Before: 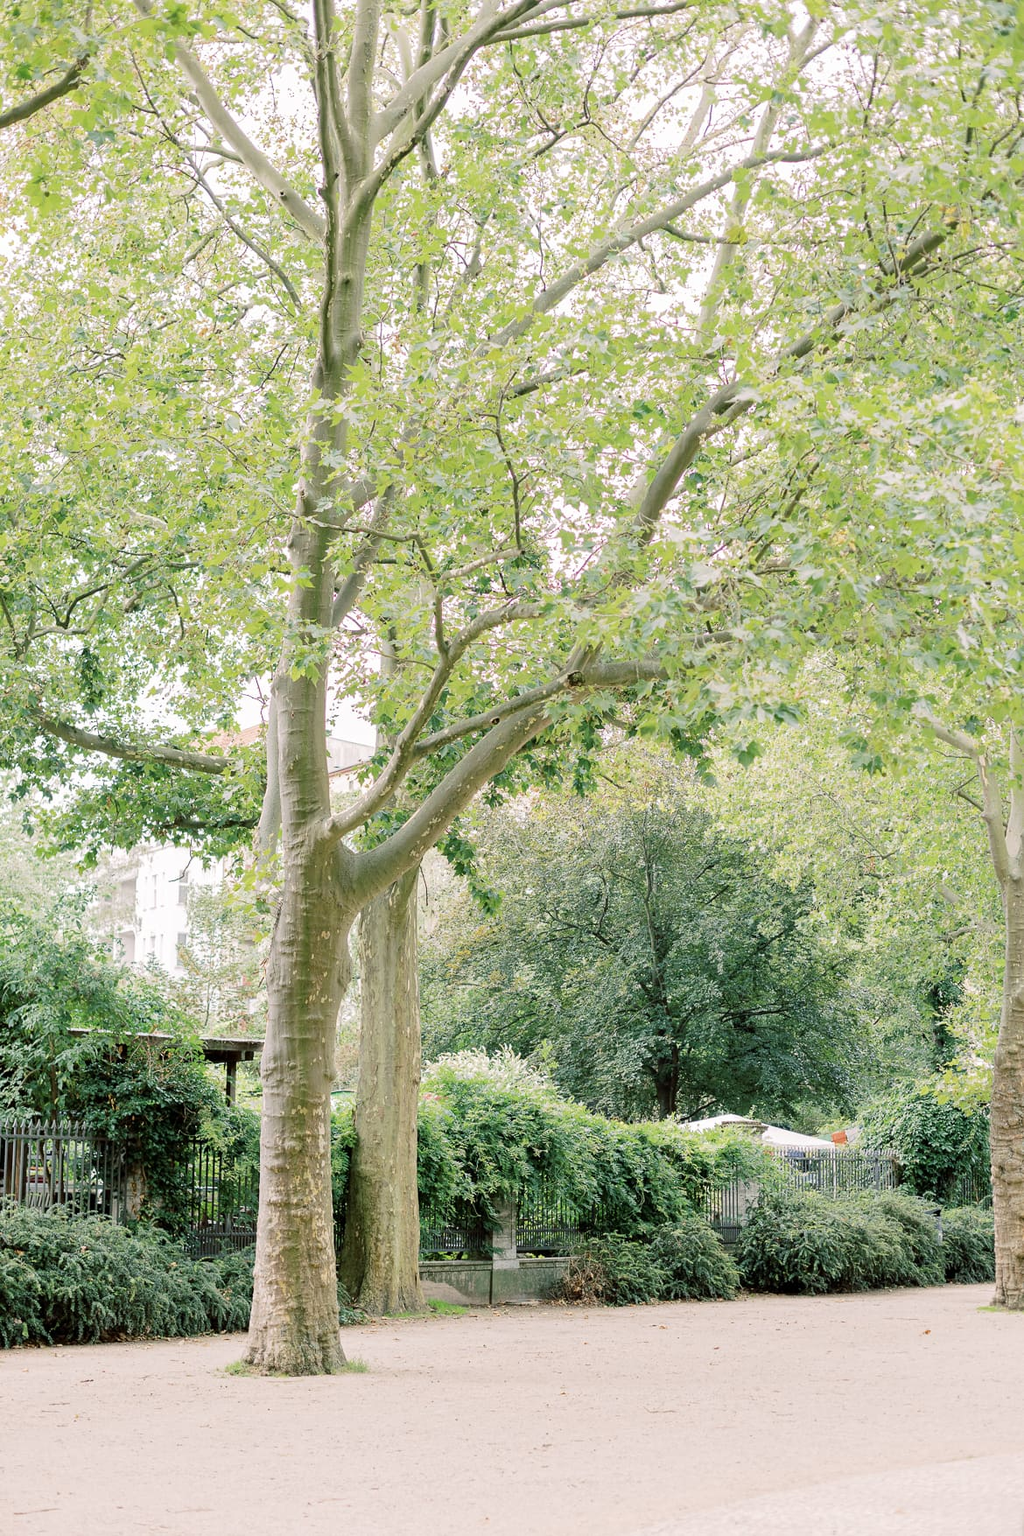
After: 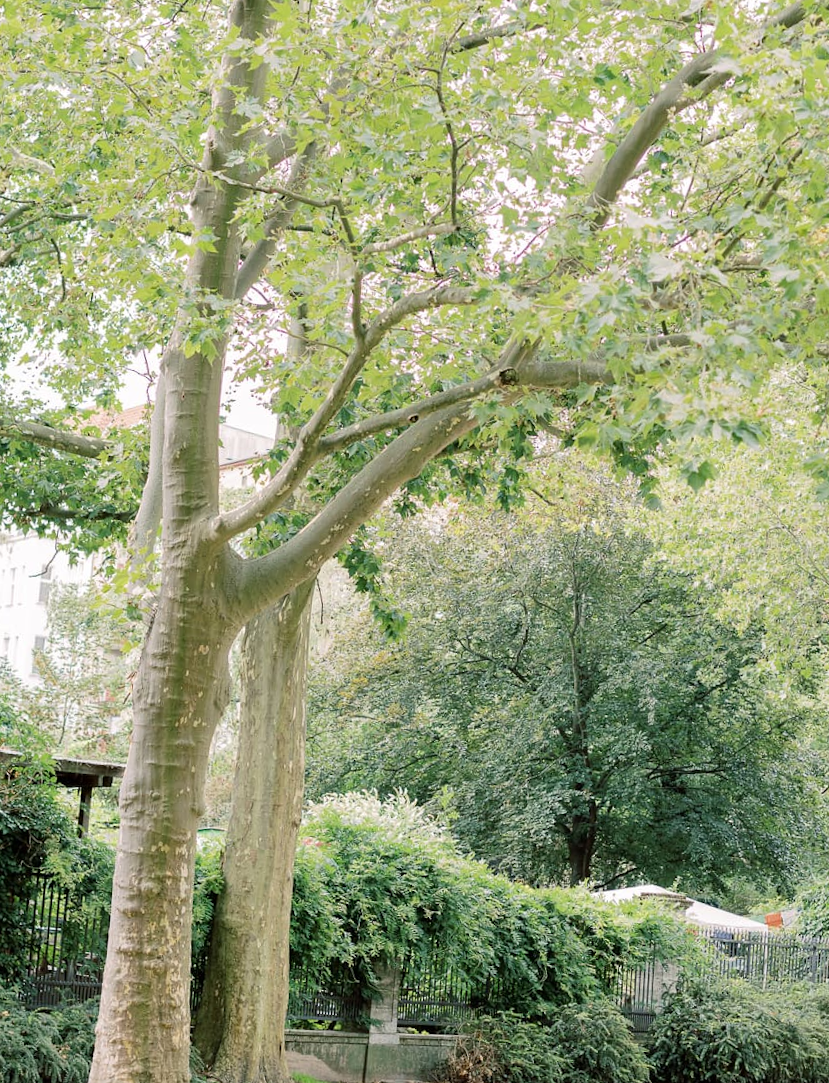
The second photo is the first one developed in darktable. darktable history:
crop and rotate: angle -3.84°, left 9.789%, top 20.423%, right 12.358%, bottom 11.782%
